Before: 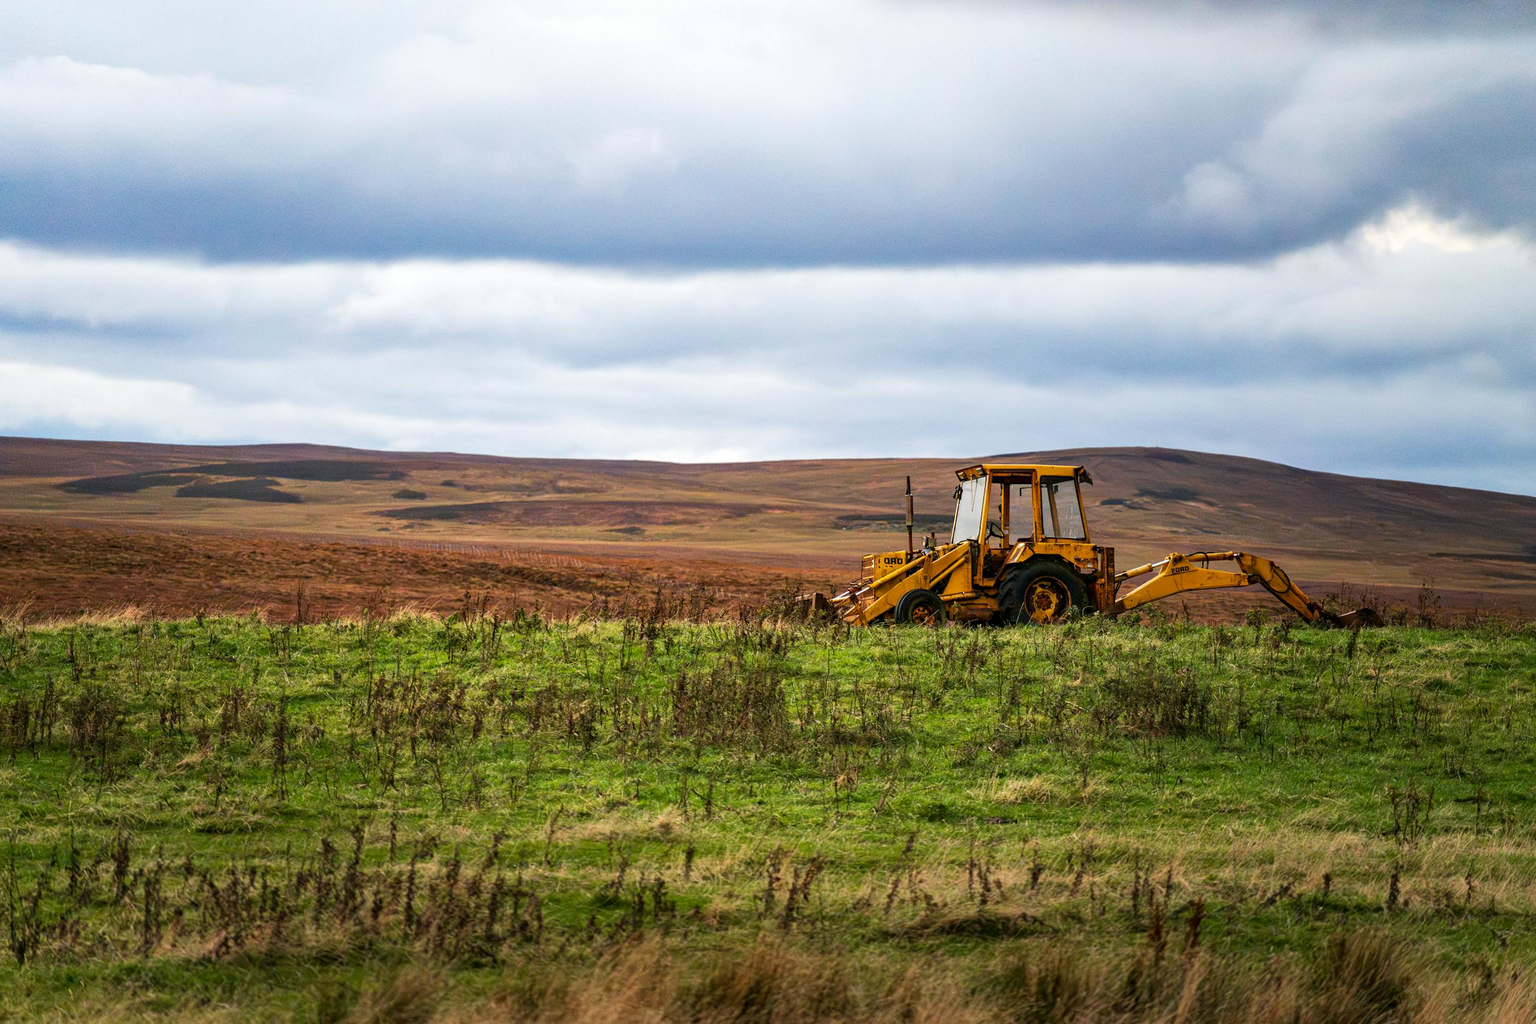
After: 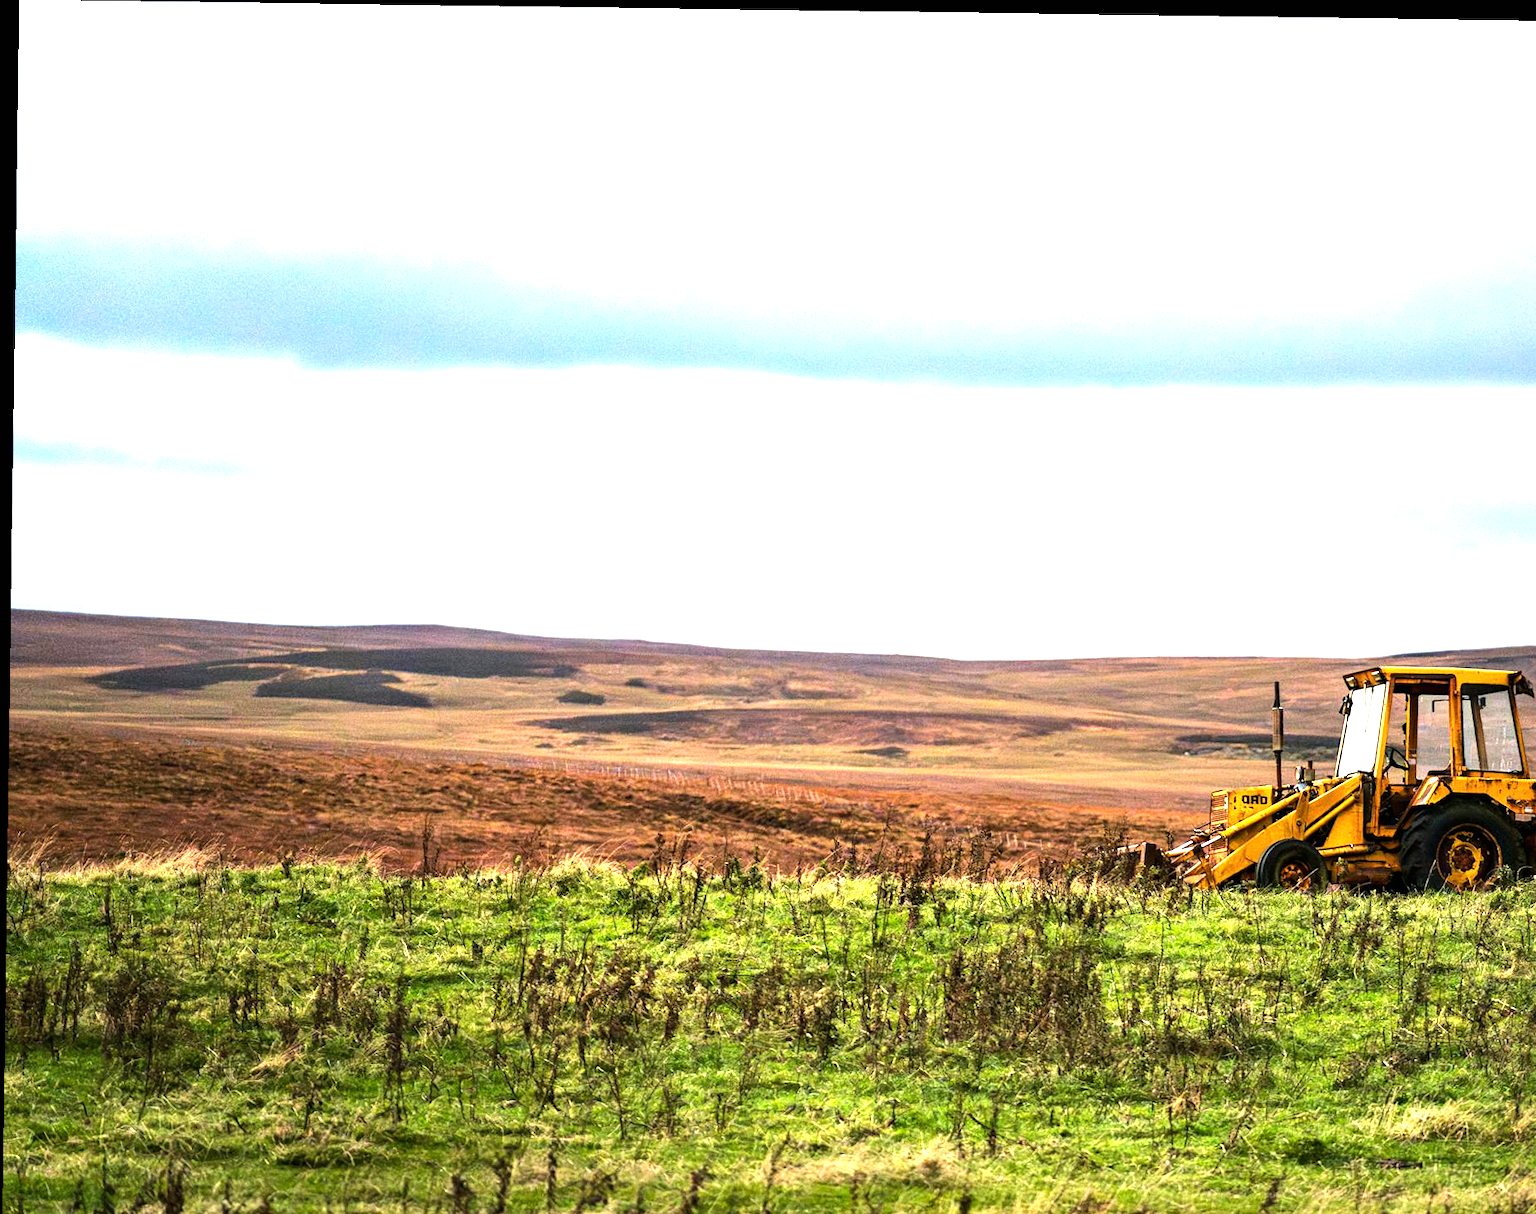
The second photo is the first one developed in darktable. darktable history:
crop: right 28.885%, bottom 16.626%
rotate and perspective: rotation 0.8°, automatic cropping off
tone equalizer: -8 EV -0.75 EV, -7 EV -0.7 EV, -6 EV -0.6 EV, -5 EV -0.4 EV, -3 EV 0.4 EV, -2 EV 0.6 EV, -1 EV 0.7 EV, +0 EV 0.75 EV, edges refinement/feathering 500, mask exposure compensation -1.57 EV, preserve details no
exposure: black level correction 0, exposure 0.7 EV, compensate exposure bias true, compensate highlight preservation false
